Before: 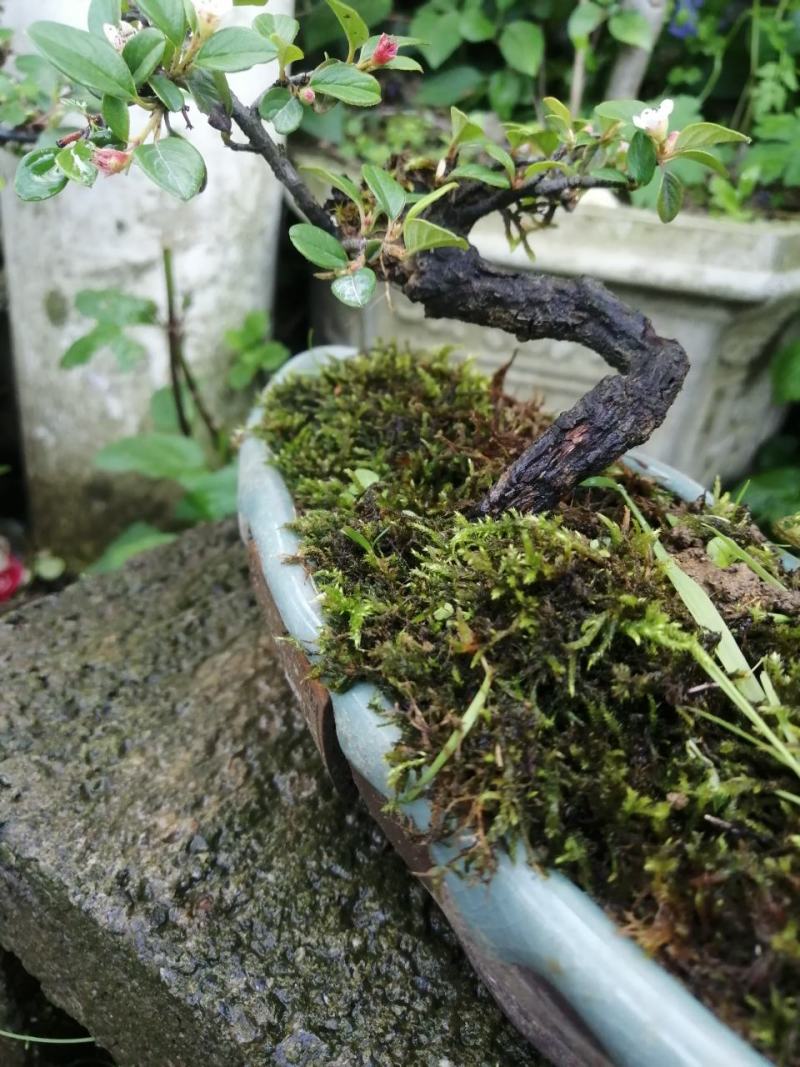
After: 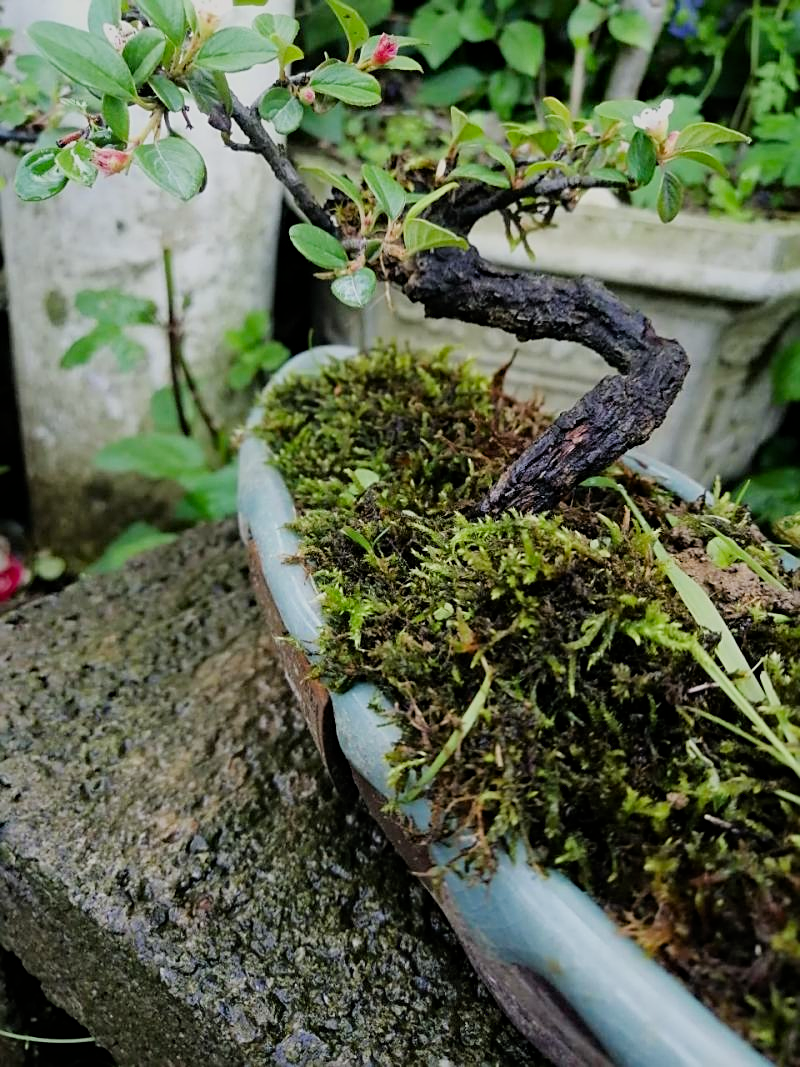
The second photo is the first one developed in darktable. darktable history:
filmic rgb: black relative exposure -7.65 EV, white relative exposure 4.56 EV, hardness 3.61, iterations of high-quality reconstruction 0
contrast brightness saturation: contrast 0.042, saturation 0.155
haze removal: compatibility mode true, adaptive false
sharpen: on, module defaults
